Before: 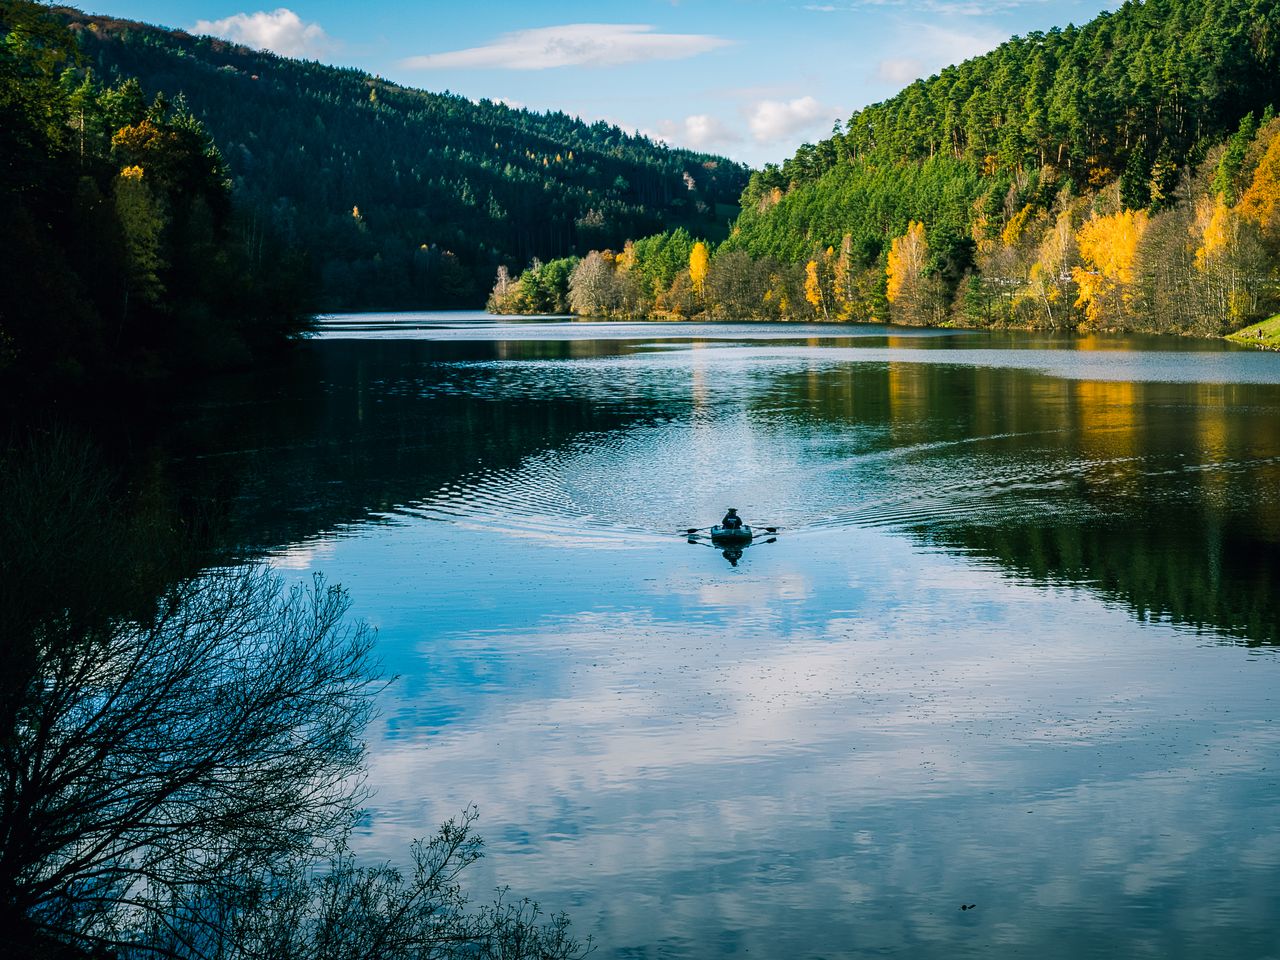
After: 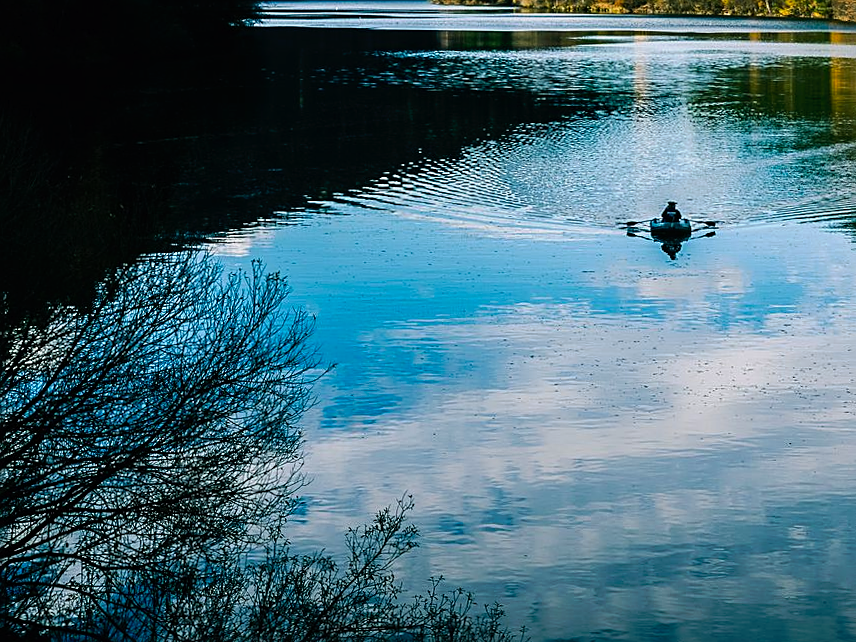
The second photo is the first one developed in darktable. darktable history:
crop and rotate: angle -0.82°, left 3.85%, top 31.828%, right 27.992%
sharpen: on, module defaults
tone curve: curves: ch0 [(0, 0) (0.003, 0.004) (0.011, 0.008) (0.025, 0.012) (0.044, 0.02) (0.069, 0.028) (0.1, 0.034) (0.136, 0.059) (0.177, 0.1) (0.224, 0.151) (0.277, 0.203) (0.335, 0.266) (0.399, 0.344) (0.468, 0.414) (0.543, 0.507) (0.623, 0.602) (0.709, 0.704) (0.801, 0.804) (0.898, 0.927) (1, 1)], preserve colors none
